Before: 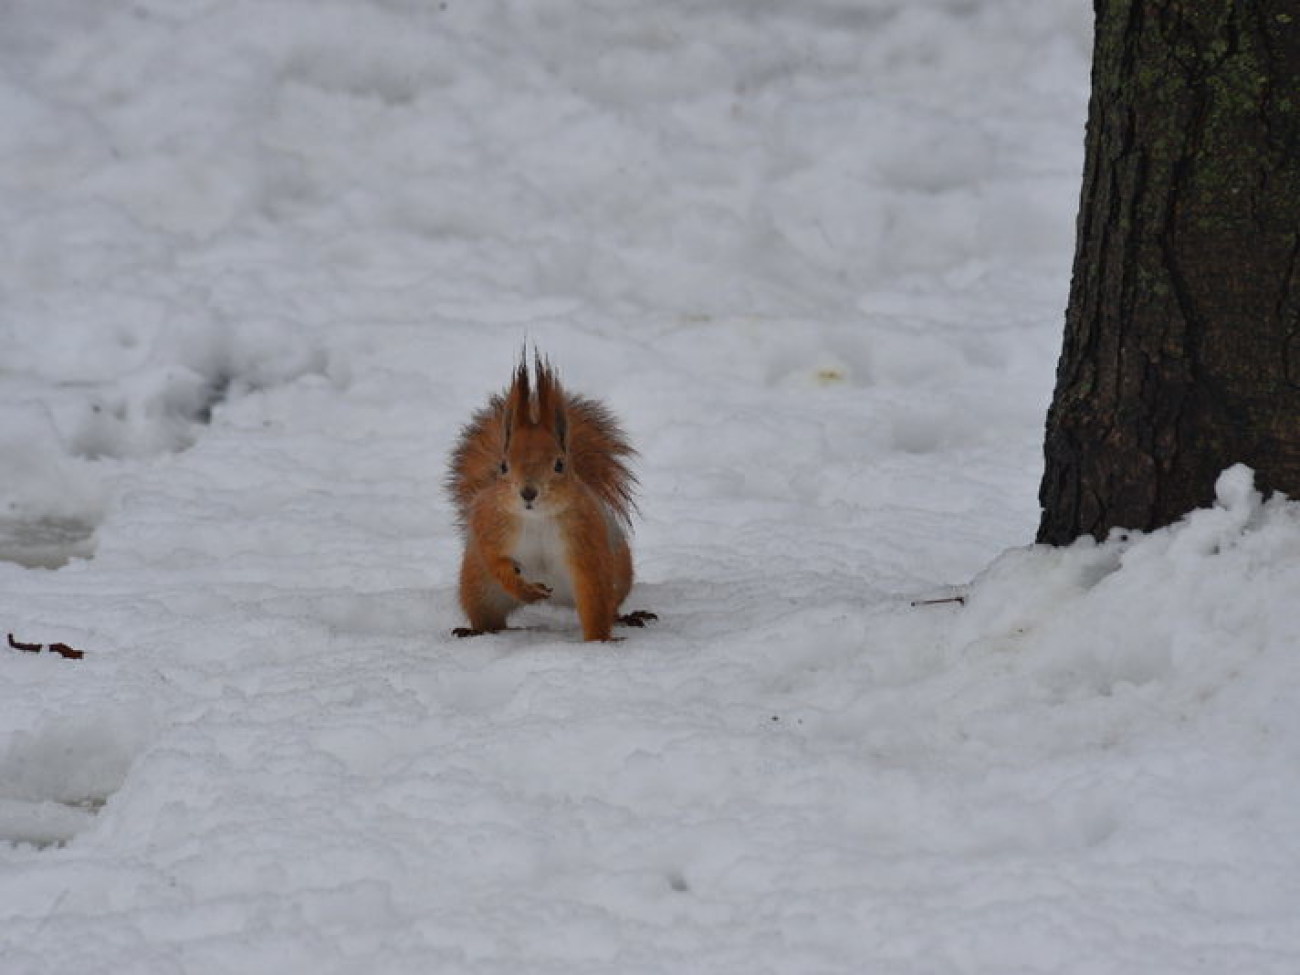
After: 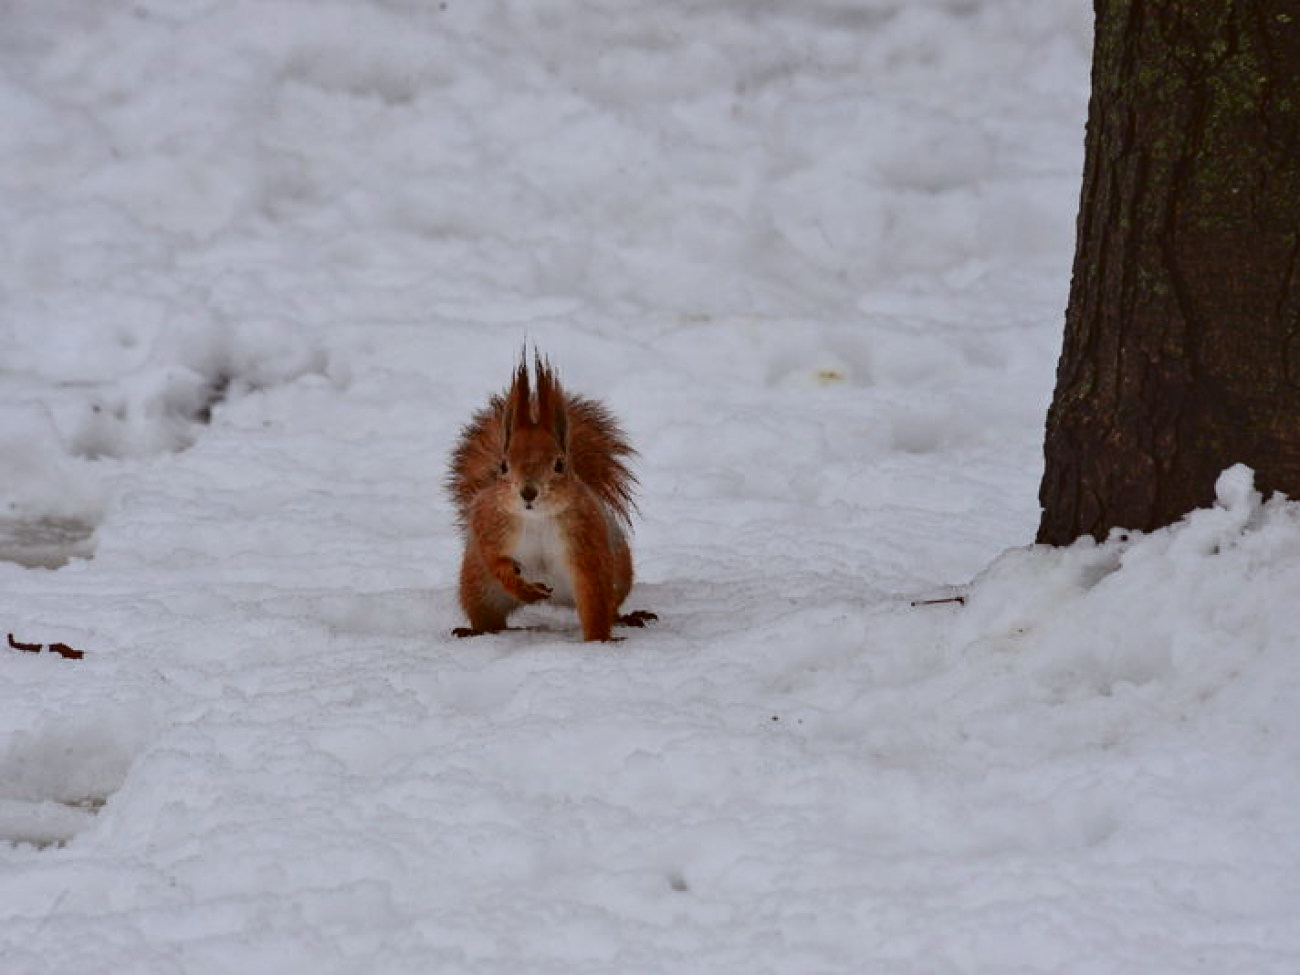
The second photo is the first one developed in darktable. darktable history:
local contrast: on, module defaults
color correction: highlights a* -3.28, highlights b* -6.24, shadows a* 3.1, shadows b* 5.19
tone curve: curves: ch0 [(0, 0.019) (0.204, 0.162) (0.491, 0.519) (0.748, 0.765) (1, 0.919)]; ch1 [(0, 0) (0.201, 0.113) (0.372, 0.282) (0.443, 0.434) (0.496, 0.504) (0.566, 0.585) (0.761, 0.803) (1, 1)]; ch2 [(0, 0) (0.434, 0.447) (0.483, 0.487) (0.555, 0.563) (0.697, 0.68) (1, 1)], color space Lab, independent channels, preserve colors none
